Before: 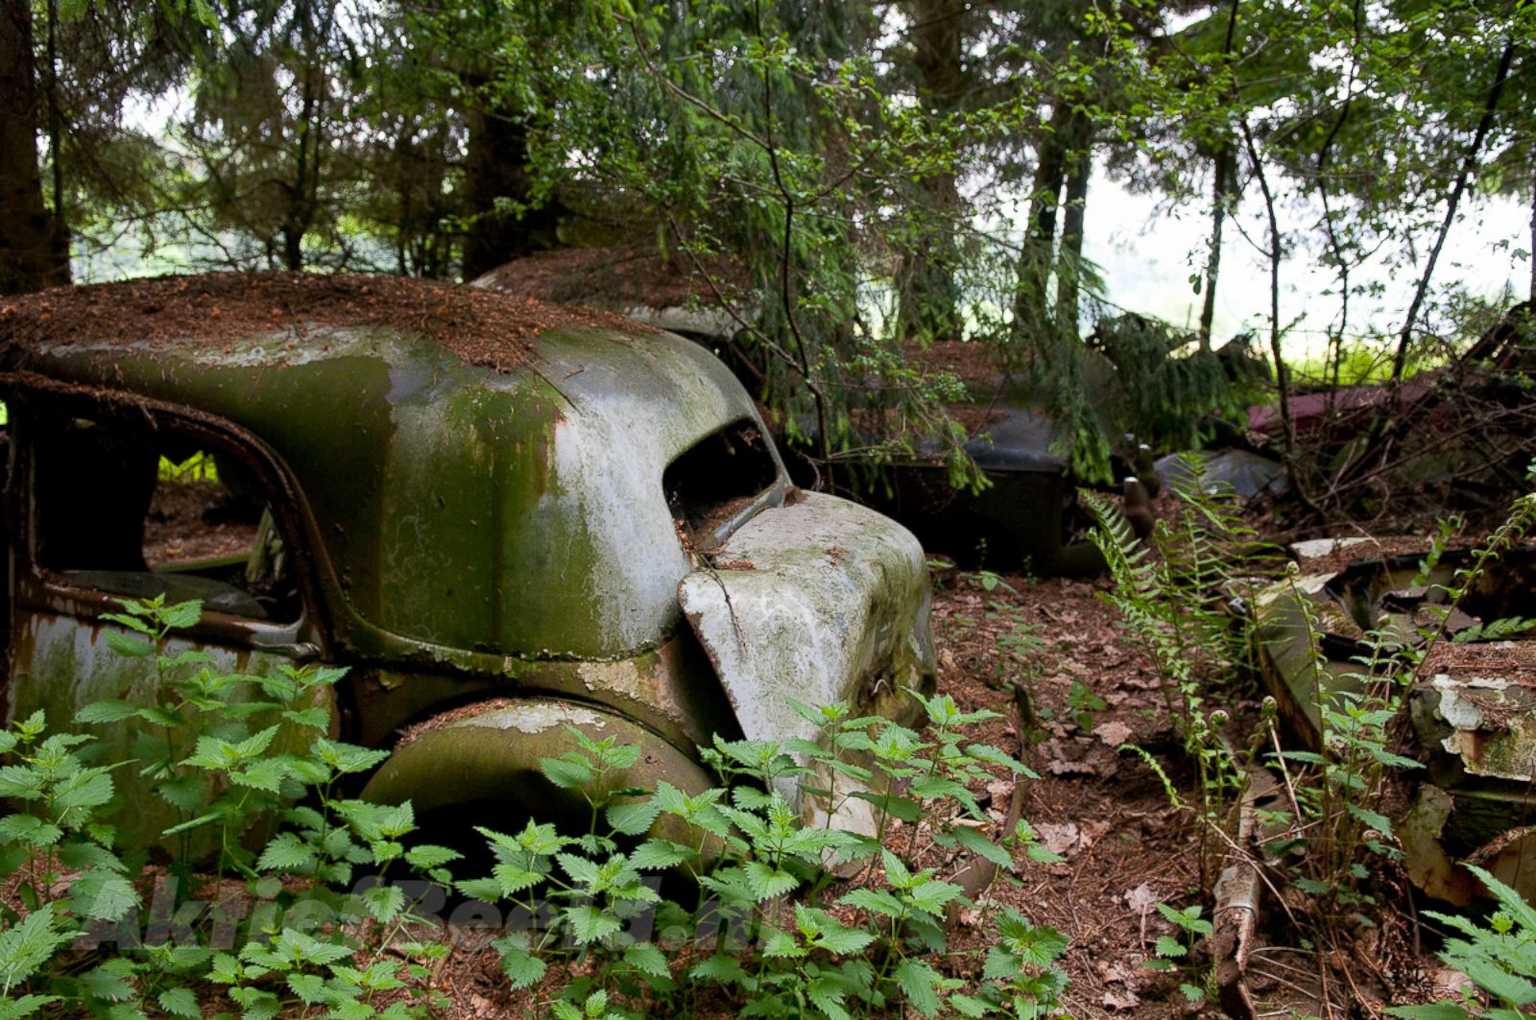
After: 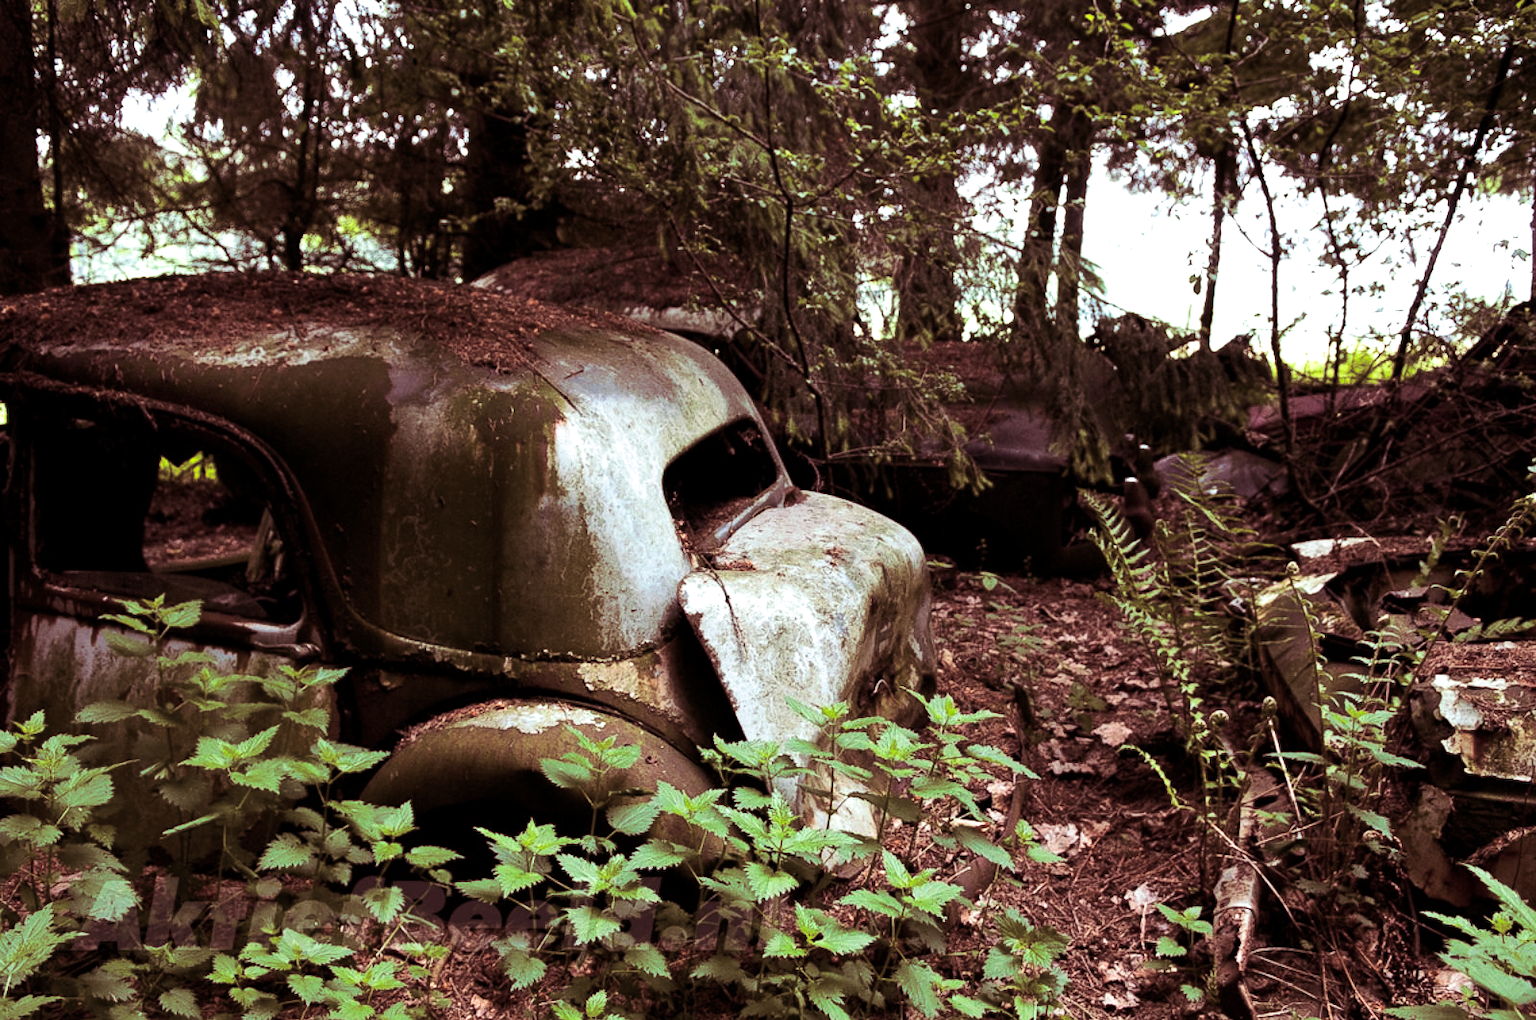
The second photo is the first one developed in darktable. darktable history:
split-toning: highlights › hue 180°
tone equalizer: -8 EV -0.75 EV, -7 EV -0.7 EV, -6 EV -0.6 EV, -5 EV -0.4 EV, -3 EV 0.4 EV, -2 EV 0.6 EV, -1 EV 0.7 EV, +0 EV 0.75 EV, edges refinement/feathering 500, mask exposure compensation -1.57 EV, preserve details no
